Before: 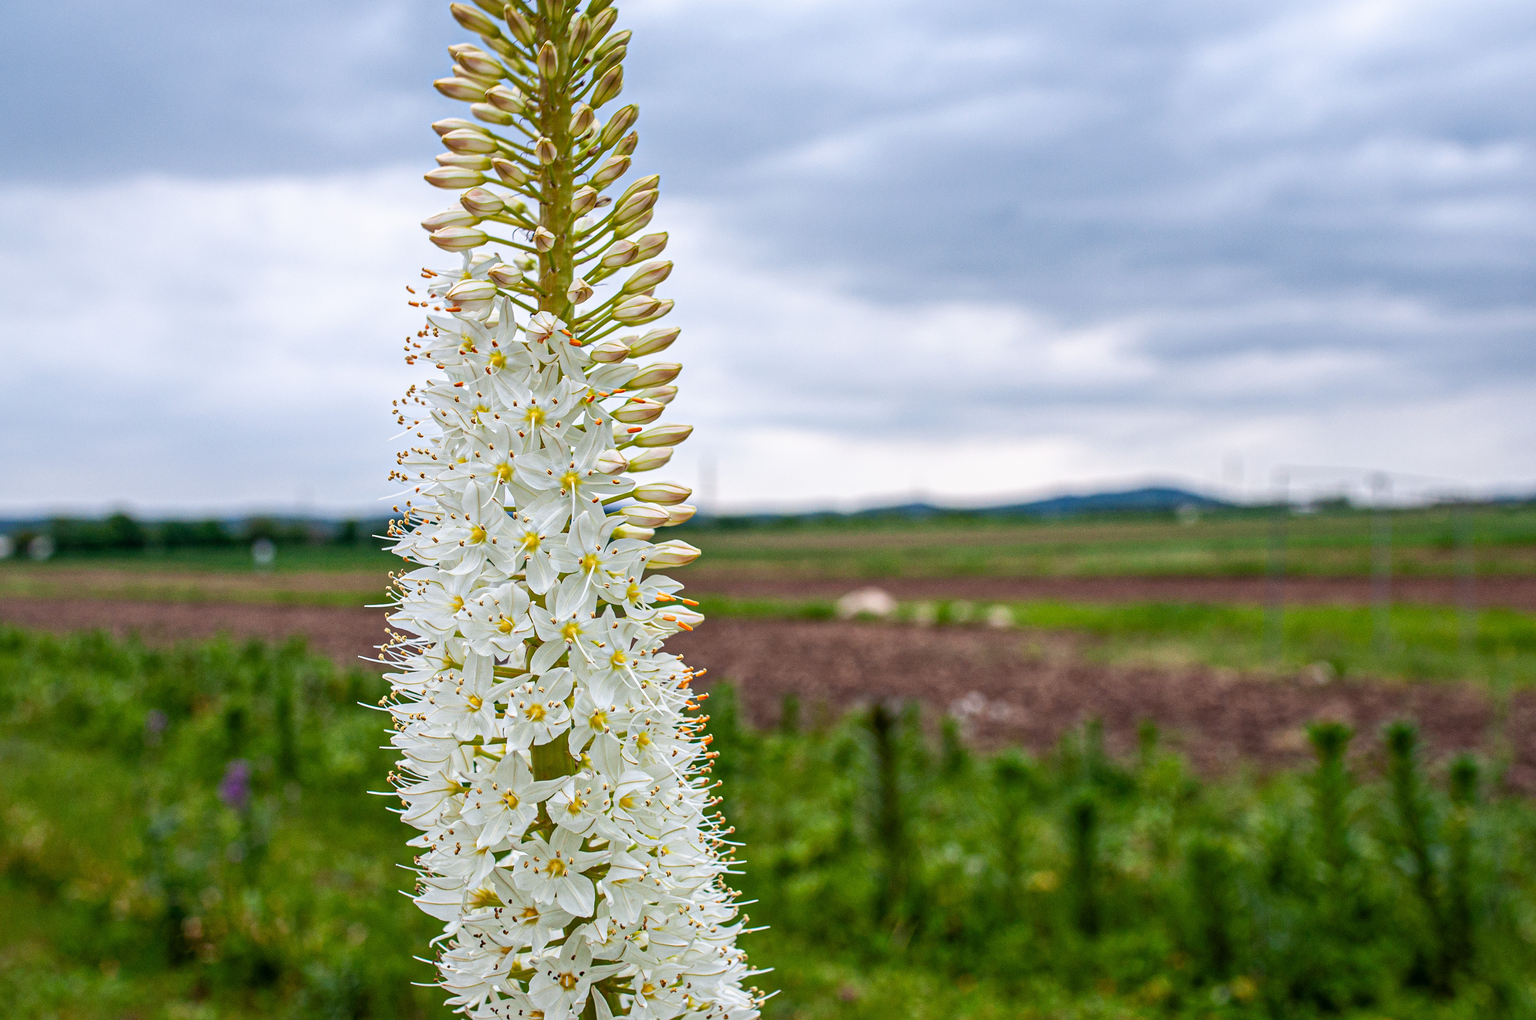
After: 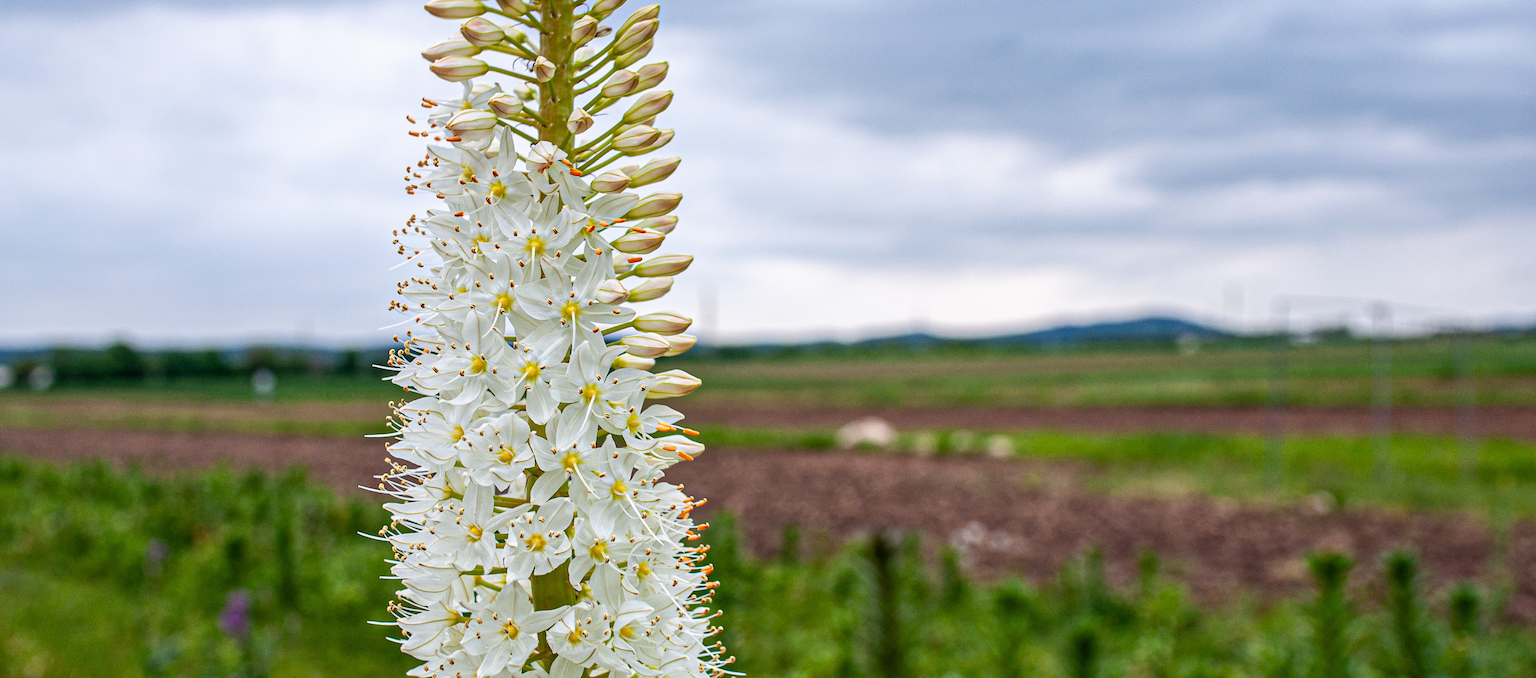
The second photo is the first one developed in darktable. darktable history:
tone equalizer: on, module defaults
crop: top 16.727%, bottom 16.727%
